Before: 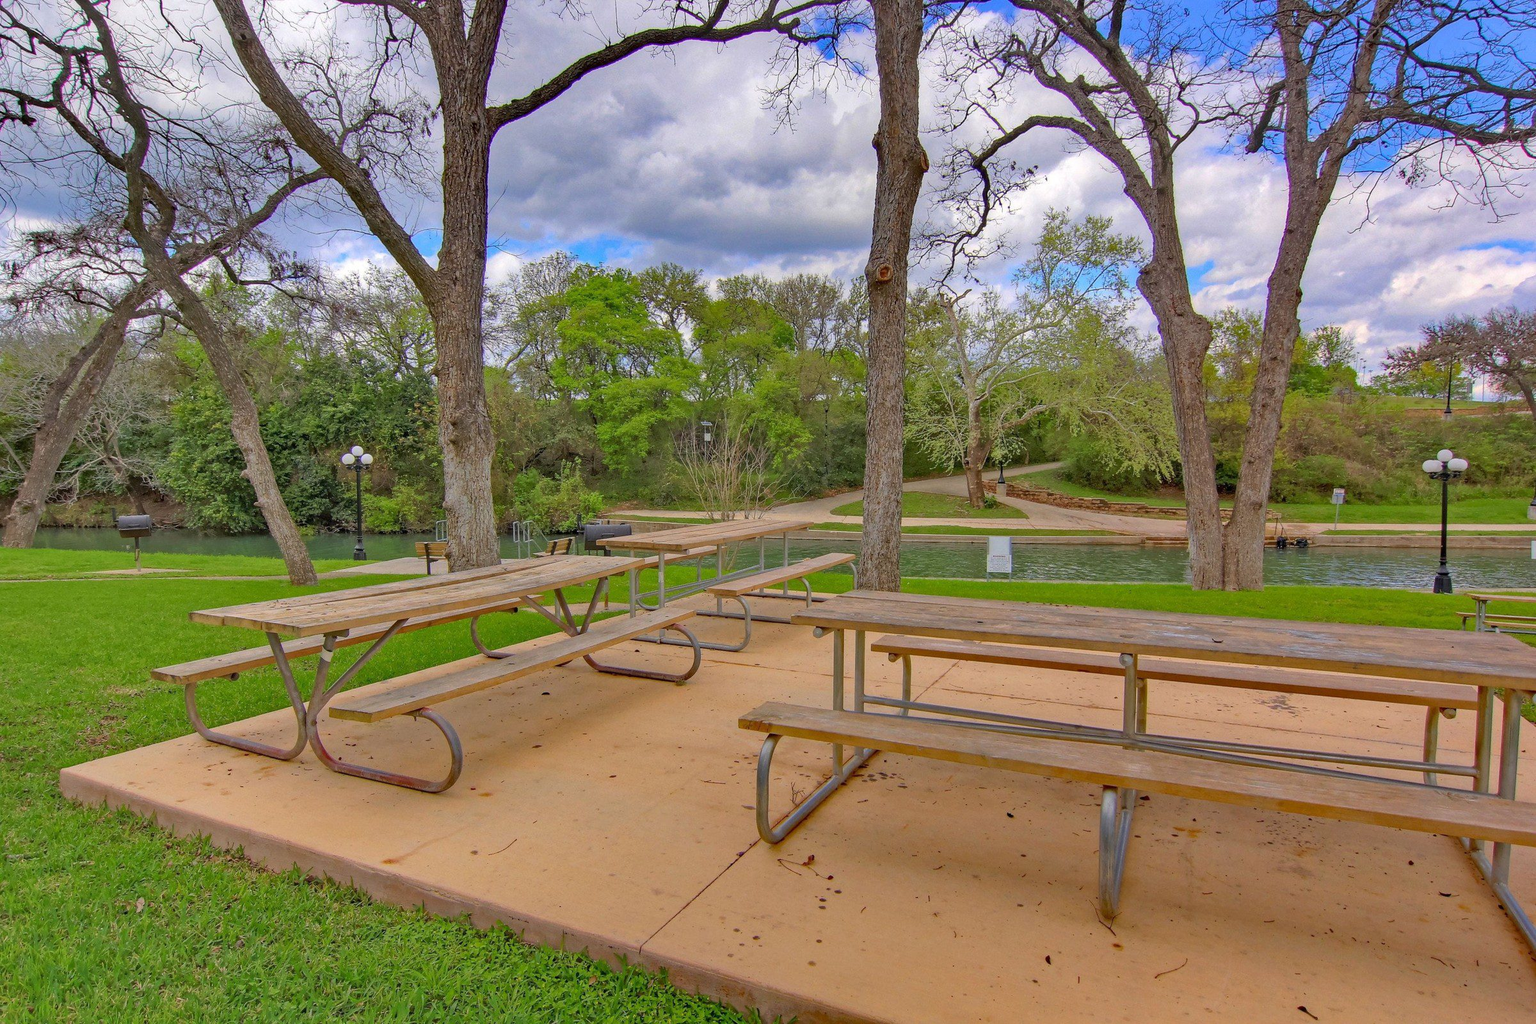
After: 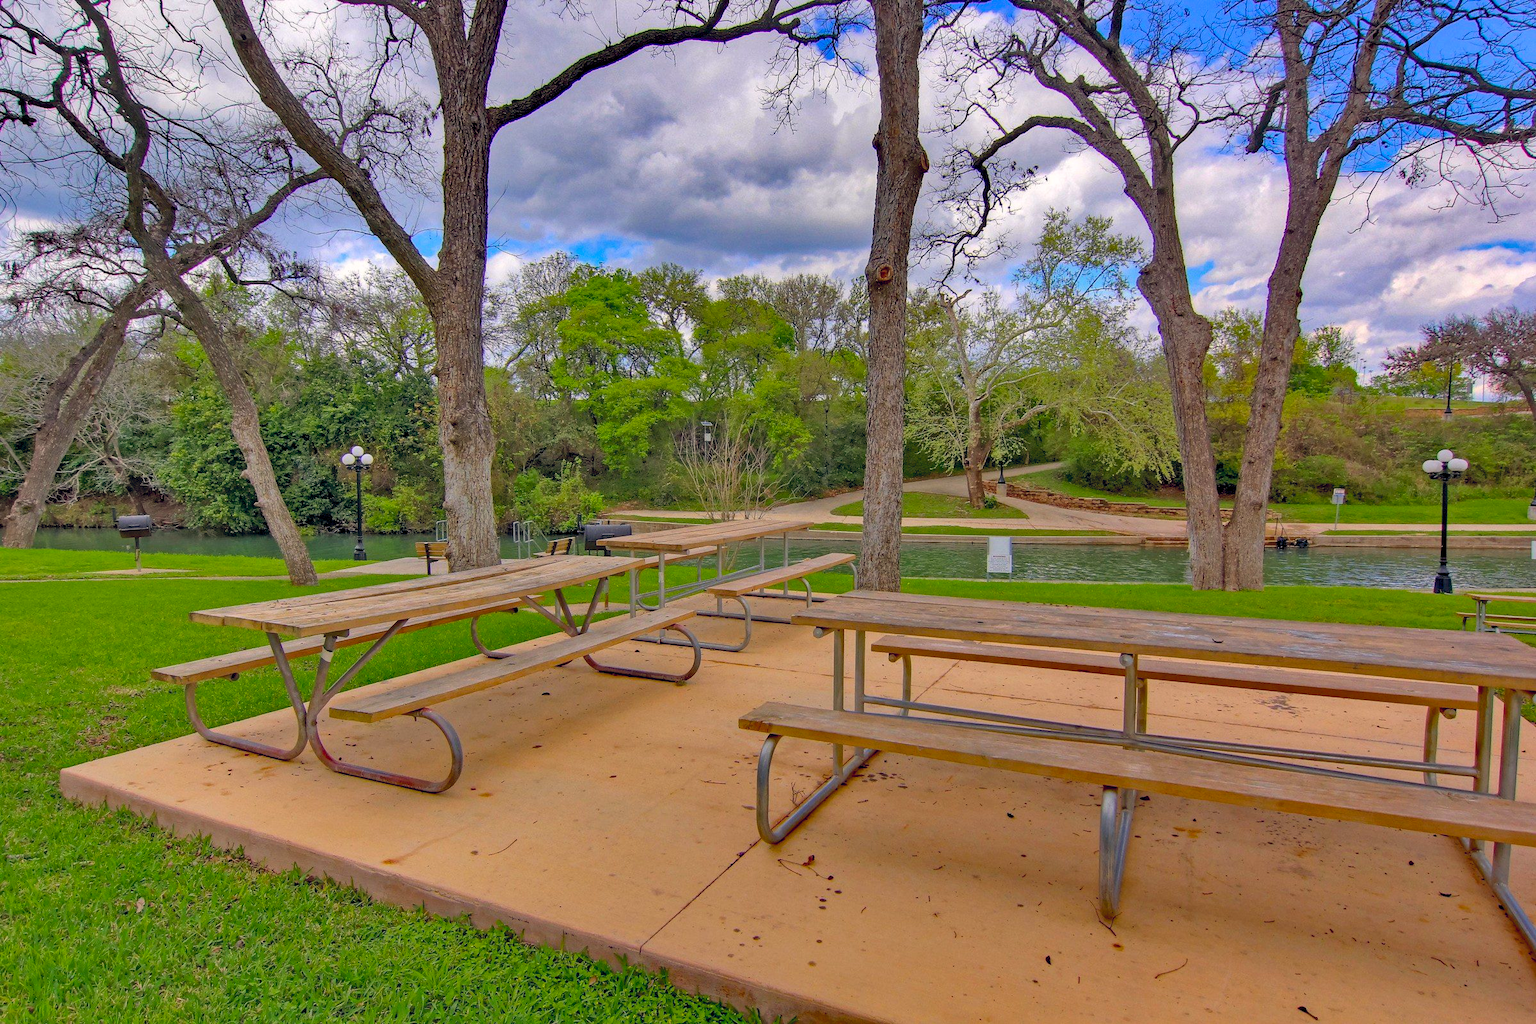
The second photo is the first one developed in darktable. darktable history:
shadows and highlights: shadows 60, highlights -60.23, soften with gaussian
exposure: black level correction 0.009, compensate highlight preservation false
color balance rgb: shadows lift › hue 87.51°, highlights gain › chroma 0.68%, highlights gain › hue 55.1°, global offset › chroma 0.13%, global offset › hue 253.66°, linear chroma grading › global chroma 0.5%, perceptual saturation grading › global saturation 16.38%
